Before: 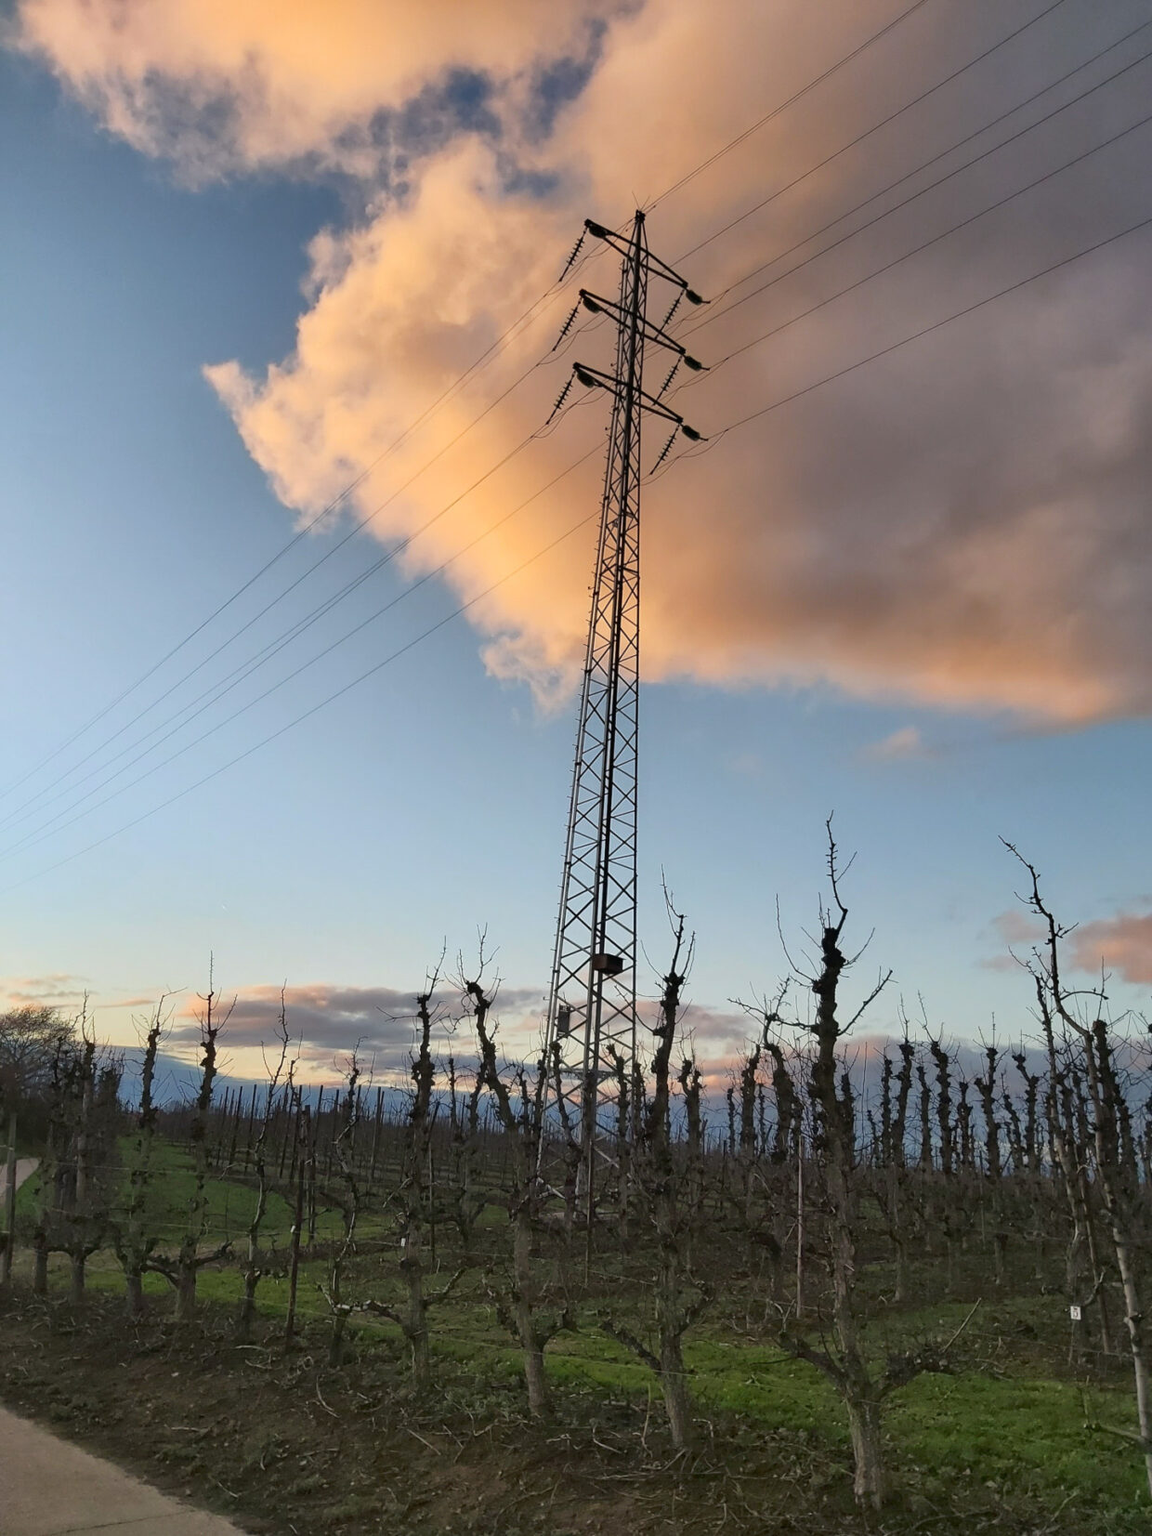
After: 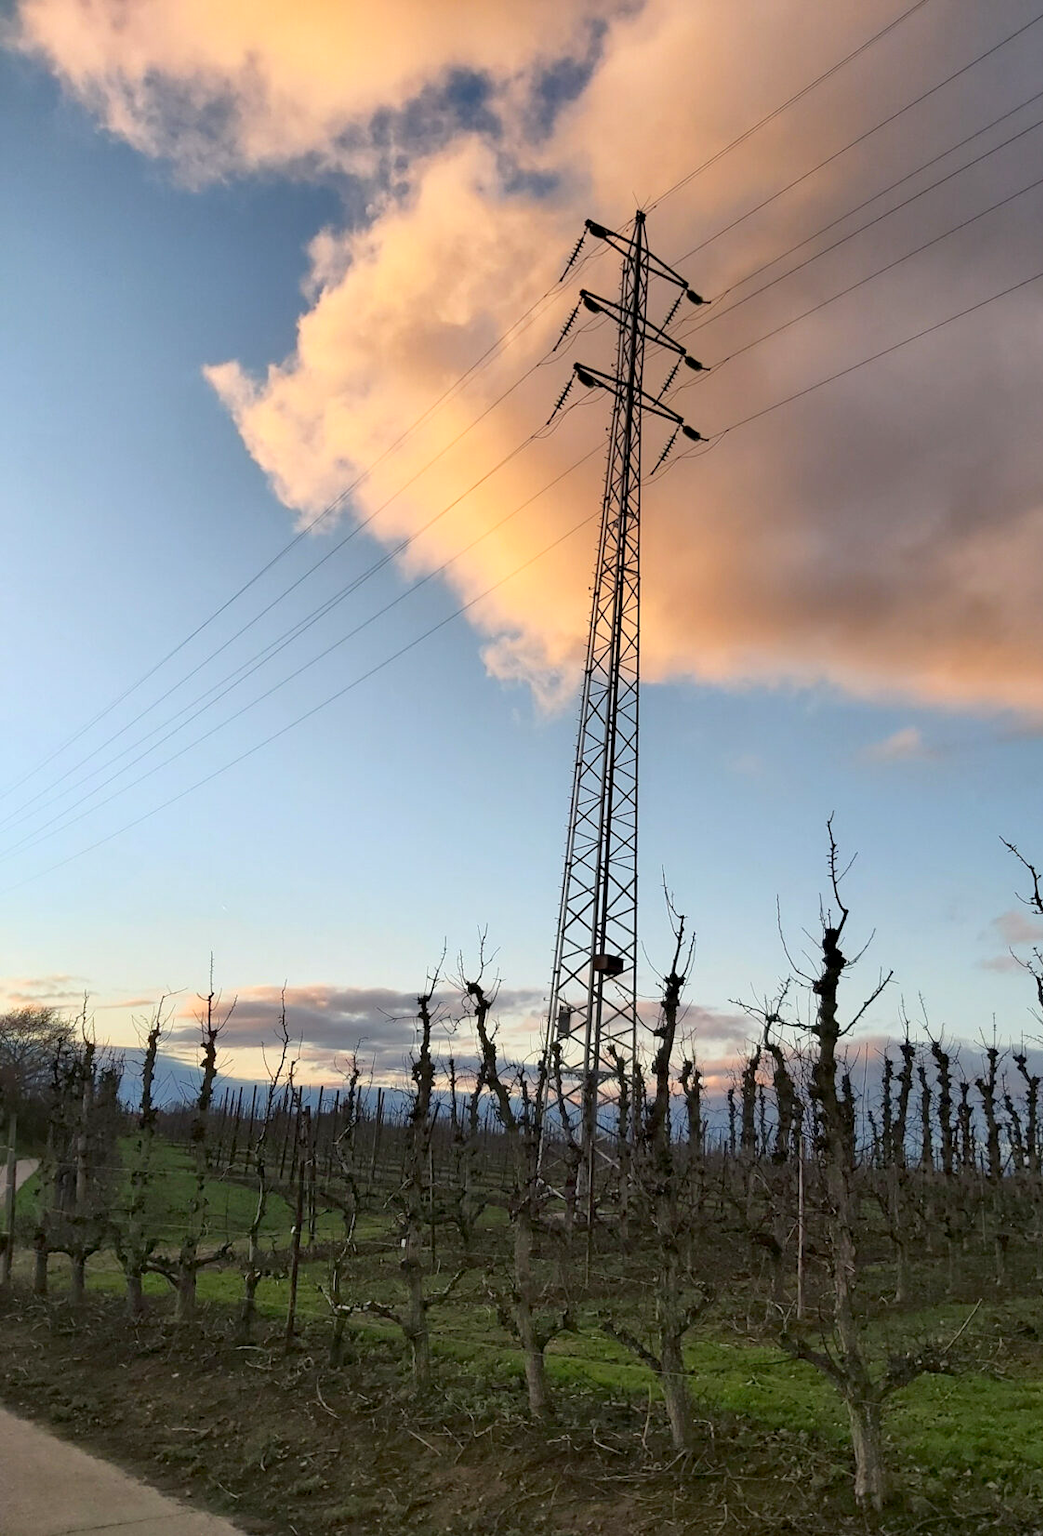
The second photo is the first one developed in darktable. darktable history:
crop: right 9.496%, bottom 0.024%
exposure: black level correction 0.005, exposure 0.286 EV, compensate highlight preservation false
